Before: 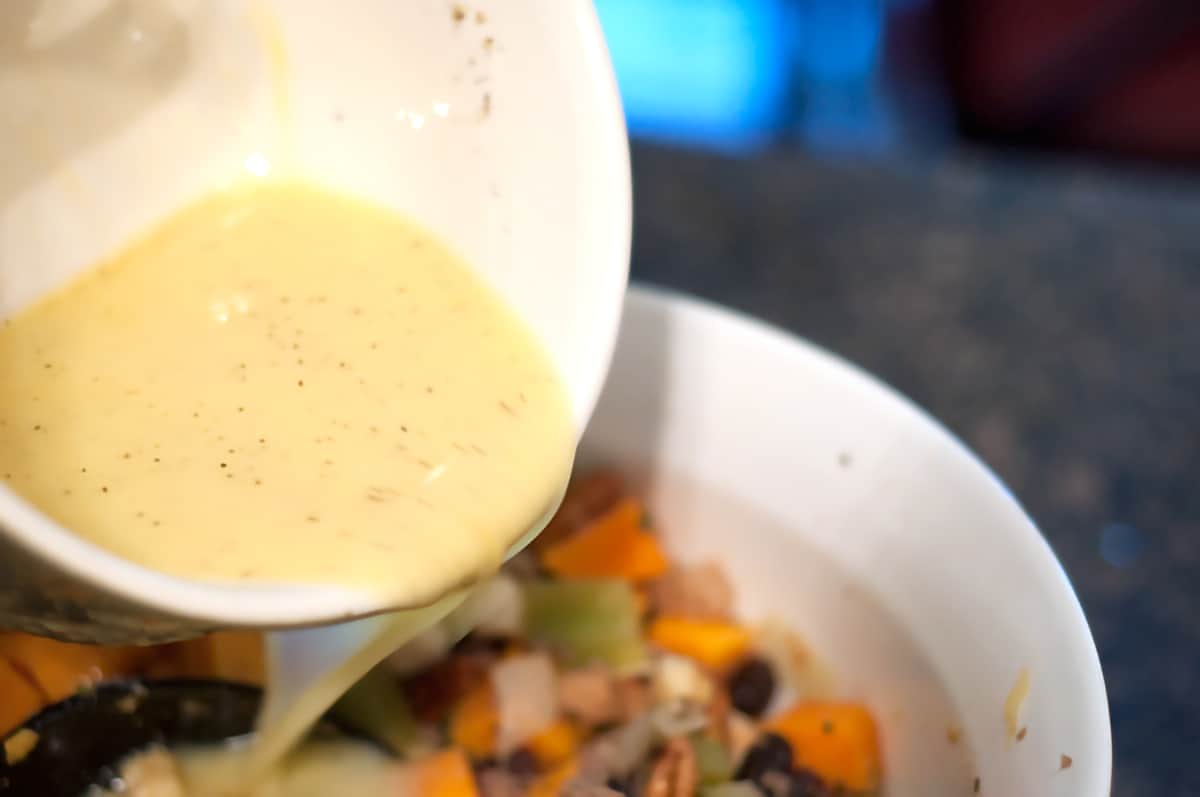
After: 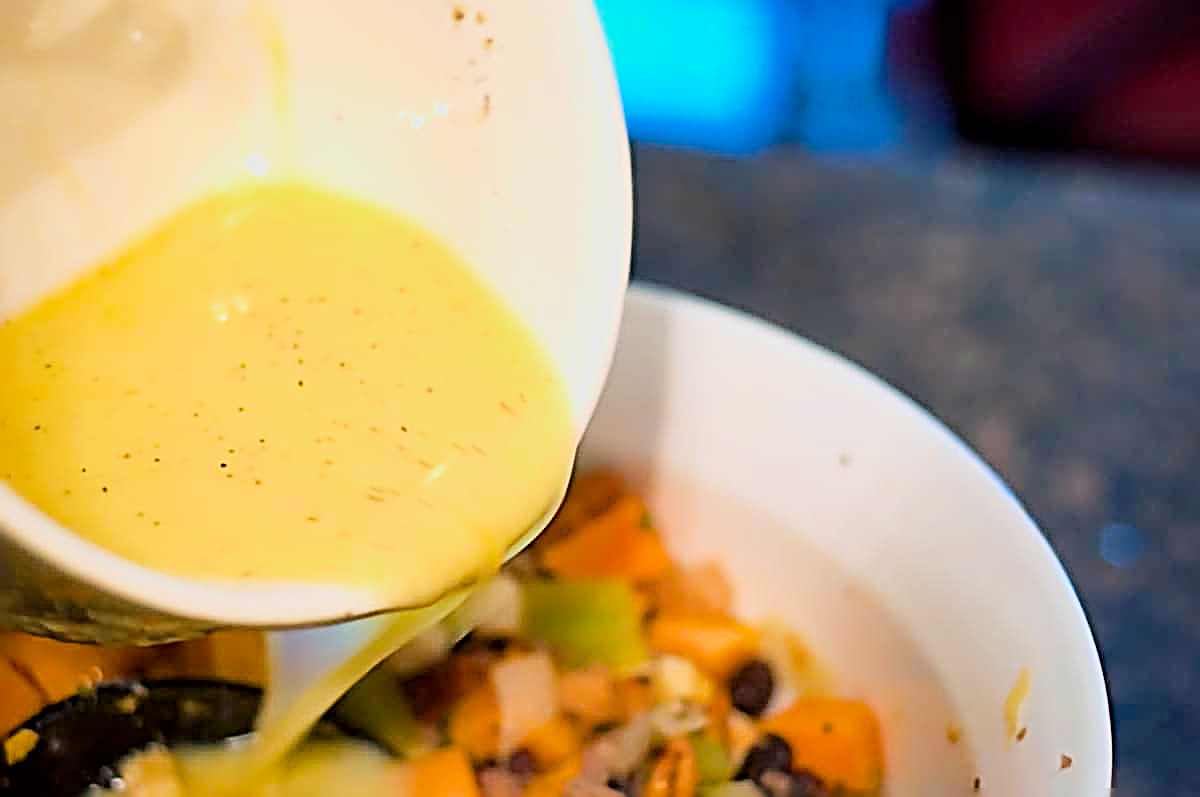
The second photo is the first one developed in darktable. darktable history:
color balance rgb: perceptual saturation grading › global saturation 15.085%, global vibrance 40.519%
exposure: black level correction 0.001, exposure 0.676 EV, compensate exposure bias true, compensate highlight preservation false
filmic rgb: black relative exposure -16 EV, white relative exposure 4.94 EV, hardness 6.21, color science v6 (2022)
sharpen: radius 3.201, amount 1.728
tone equalizer: edges refinement/feathering 500, mask exposure compensation -1.57 EV, preserve details no
